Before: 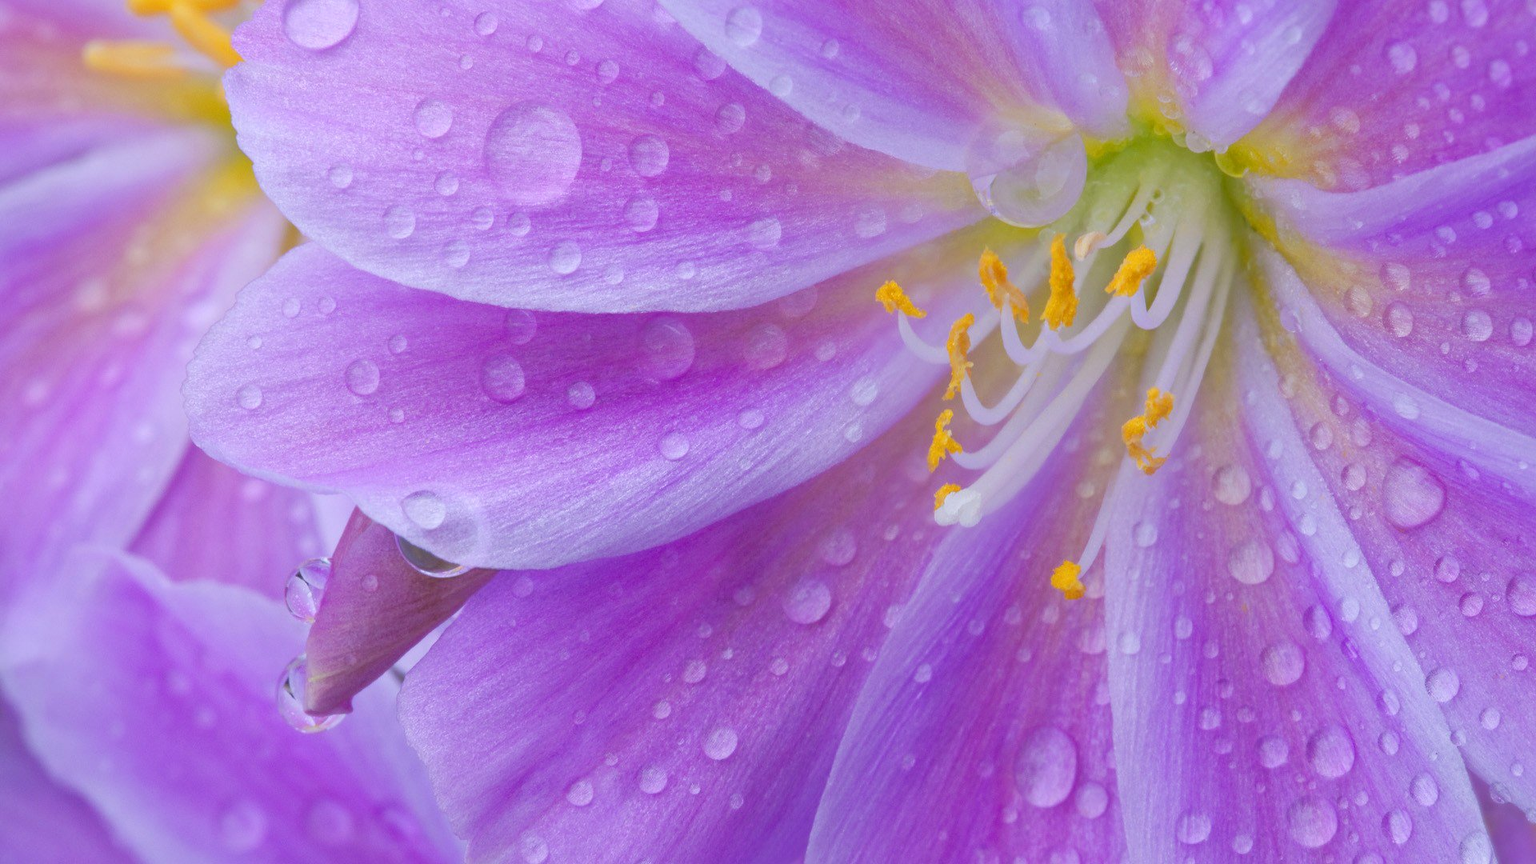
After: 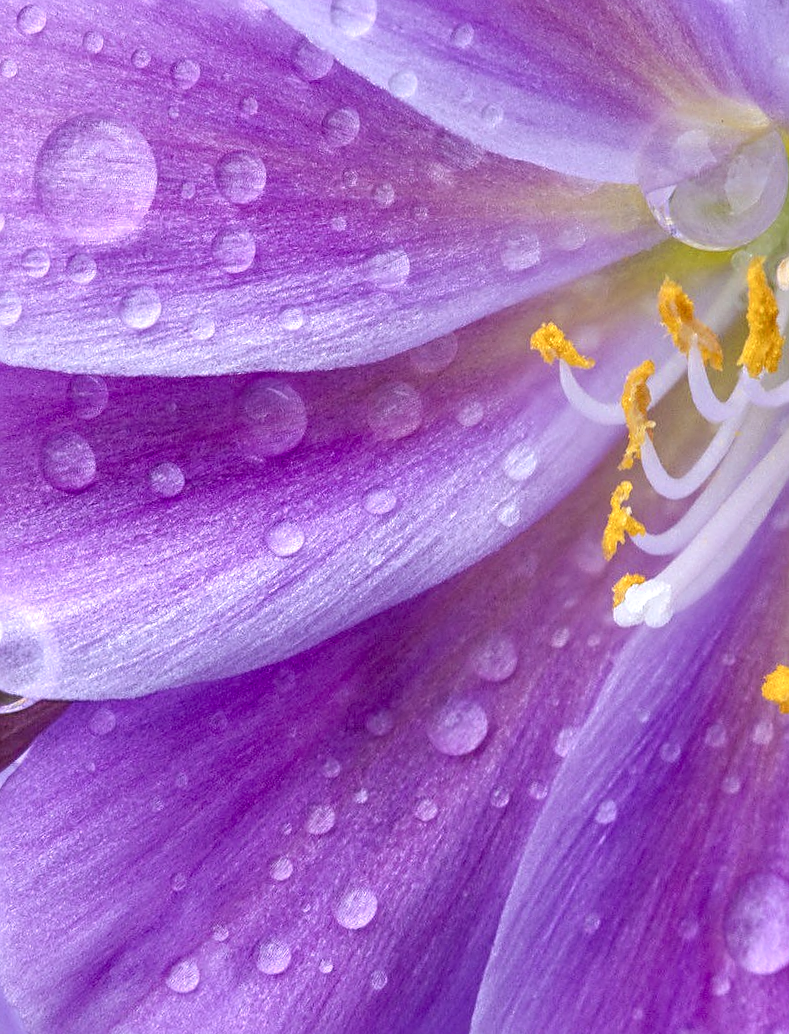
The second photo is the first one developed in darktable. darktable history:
rotate and perspective: rotation -2°, crop left 0.022, crop right 0.978, crop top 0.049, crop bottom 0.951
local contrast: highlights 19%, detail 186%
sharpen: on, module defaults
crop: left 28.583%, right 29.231%
